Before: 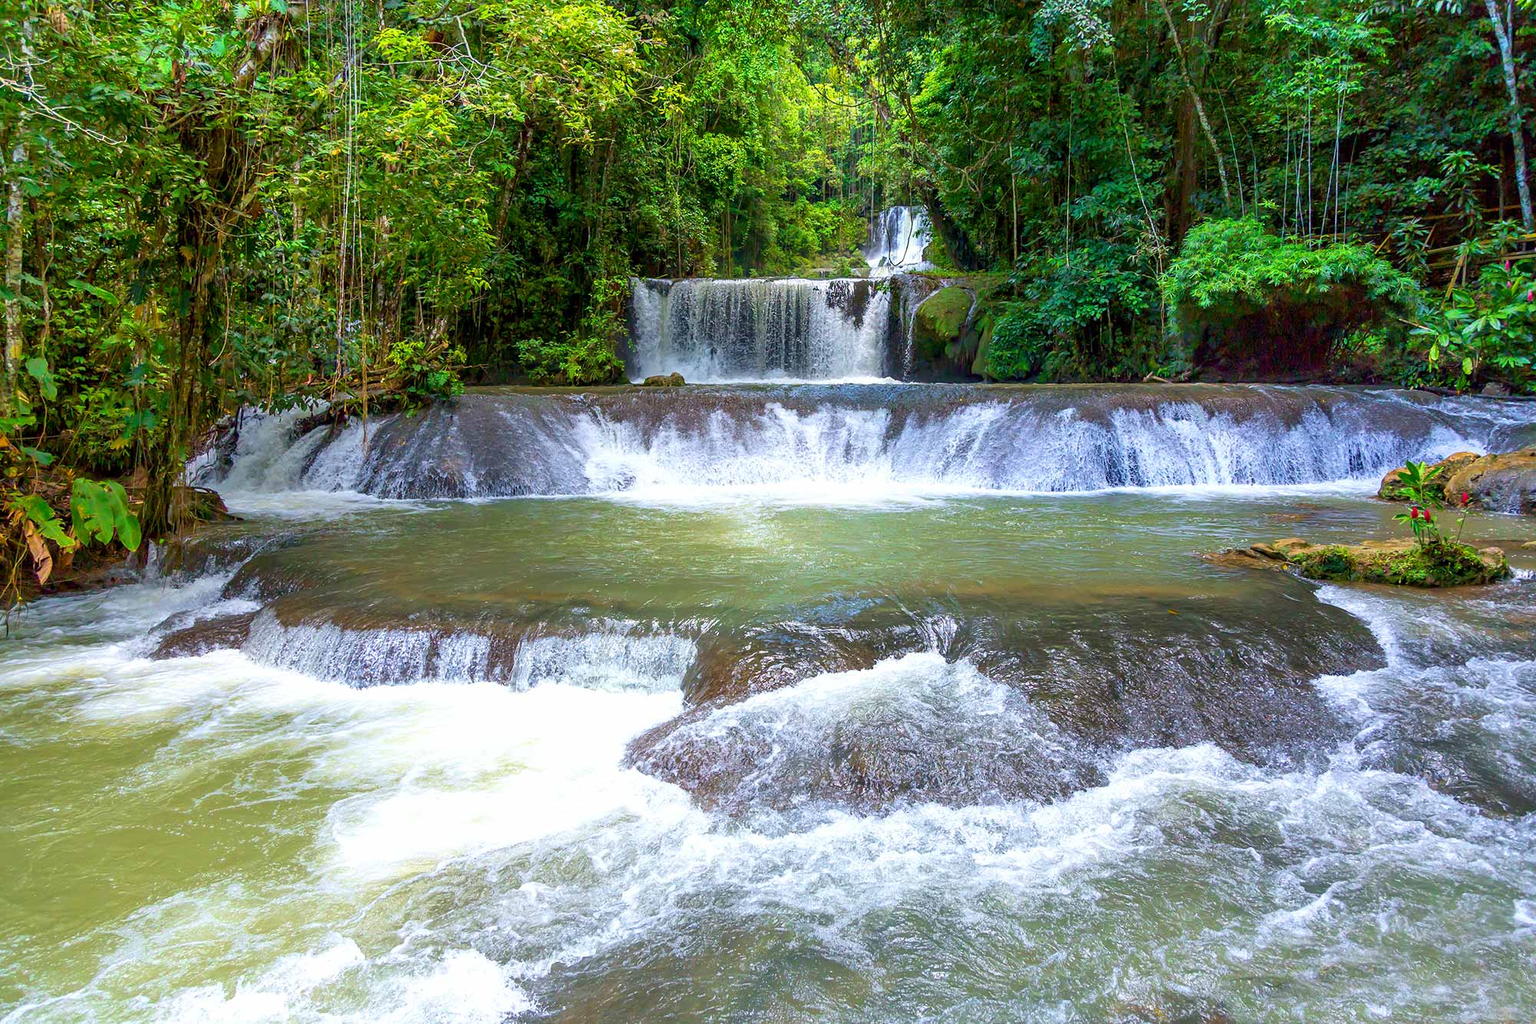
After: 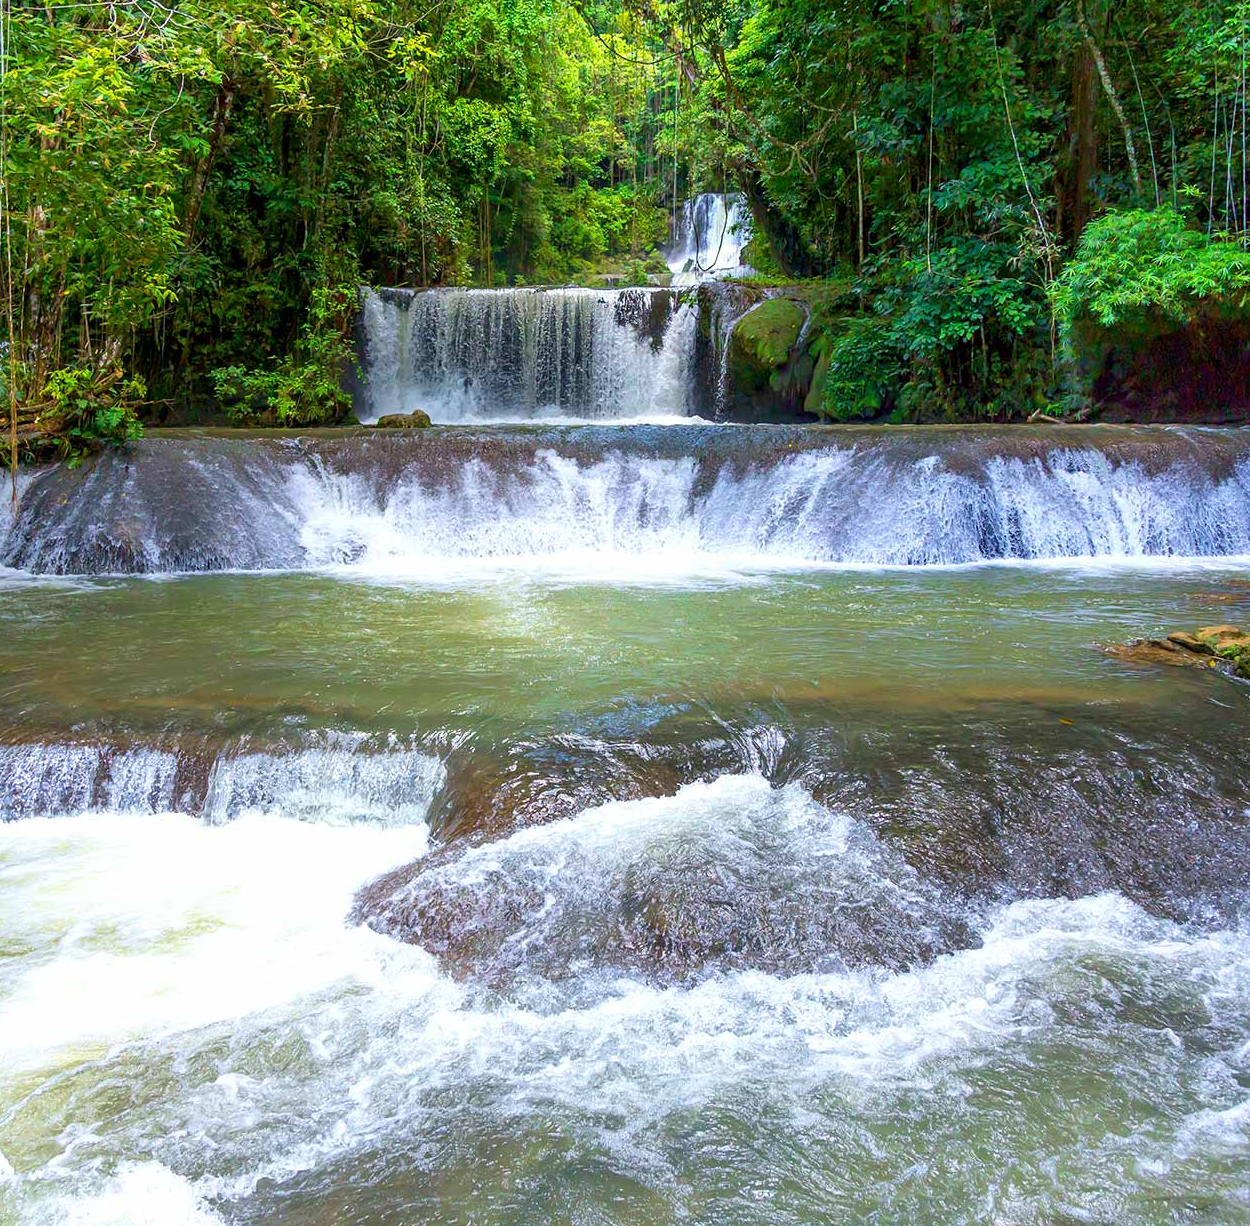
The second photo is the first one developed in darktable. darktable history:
crop and rotate: left 23.083%, top 5.642%, right 14.408%, bottom 2.327%
